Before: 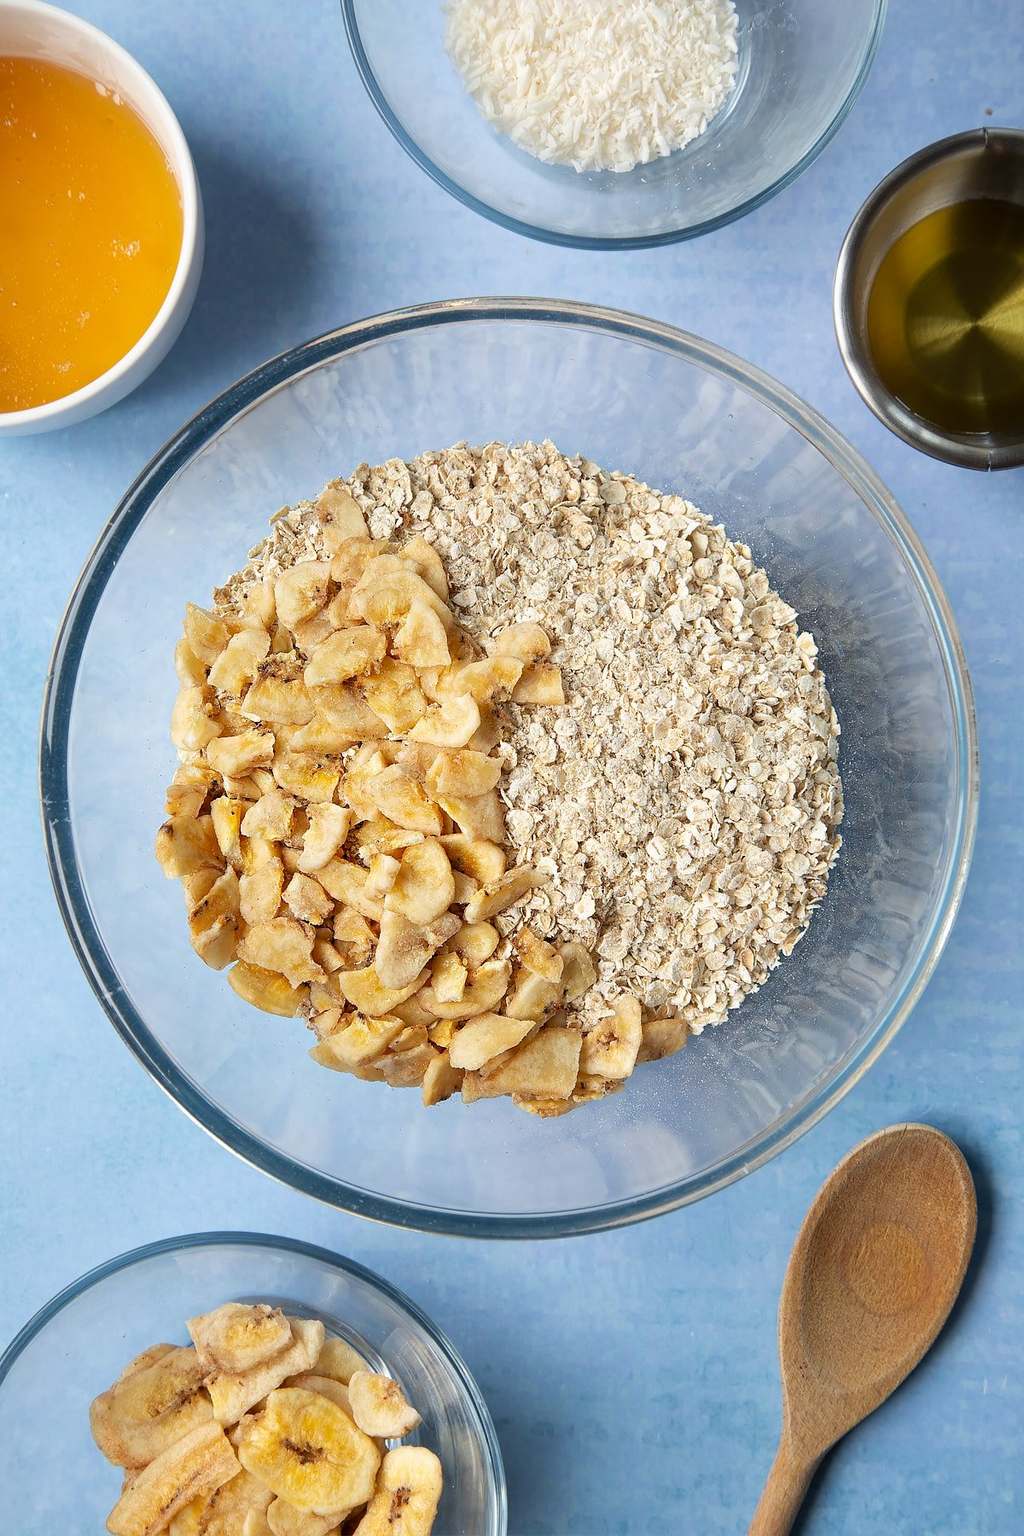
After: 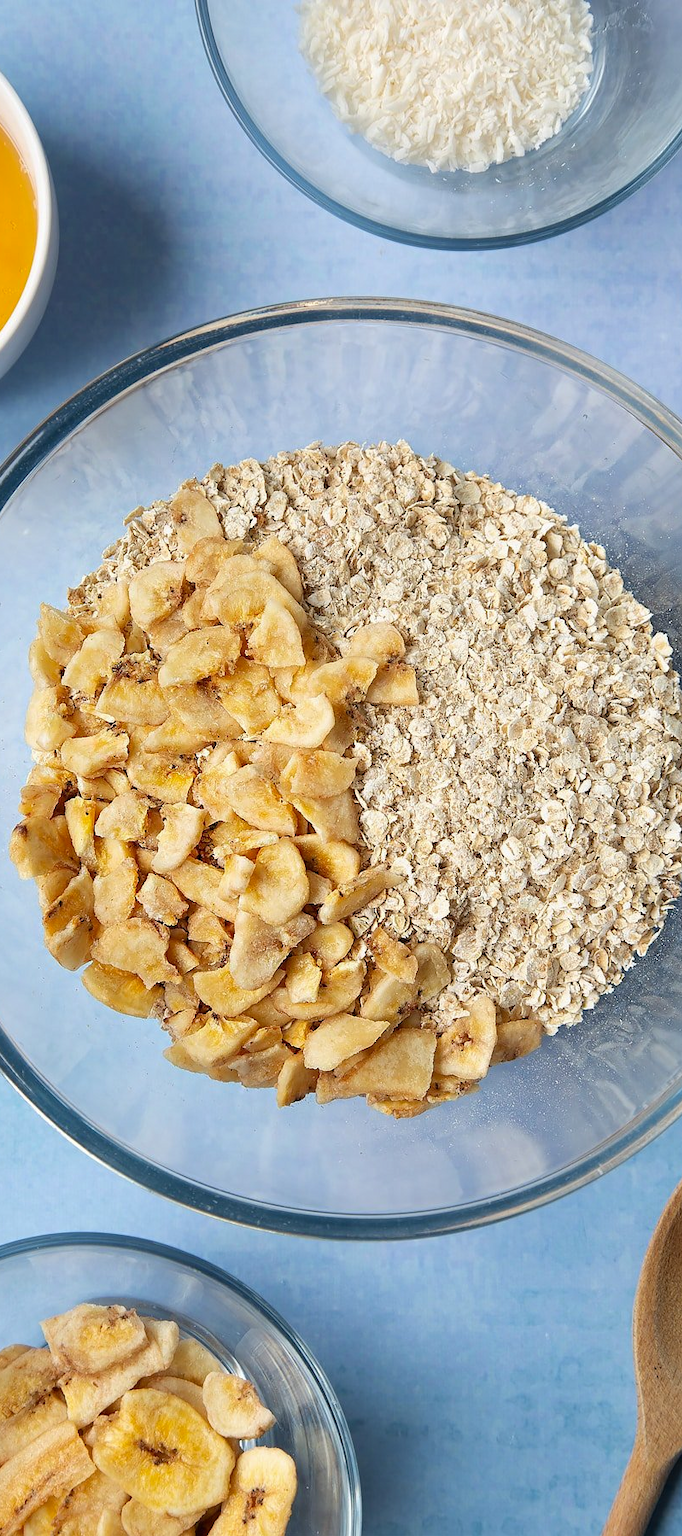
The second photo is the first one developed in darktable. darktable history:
contrast brightness saturation: contrast -0.016, brightness -0.013, saturation 0.035
crop and rotate: left 14.314%, right 19.044%
contrast equalizer: octaves 7, y [[0.5 ×6], [0.5 ×6], [0.5, 0.5, 0.501, 0.545, 0.707, 0.863], [0 ×6], [0 ×6]]
